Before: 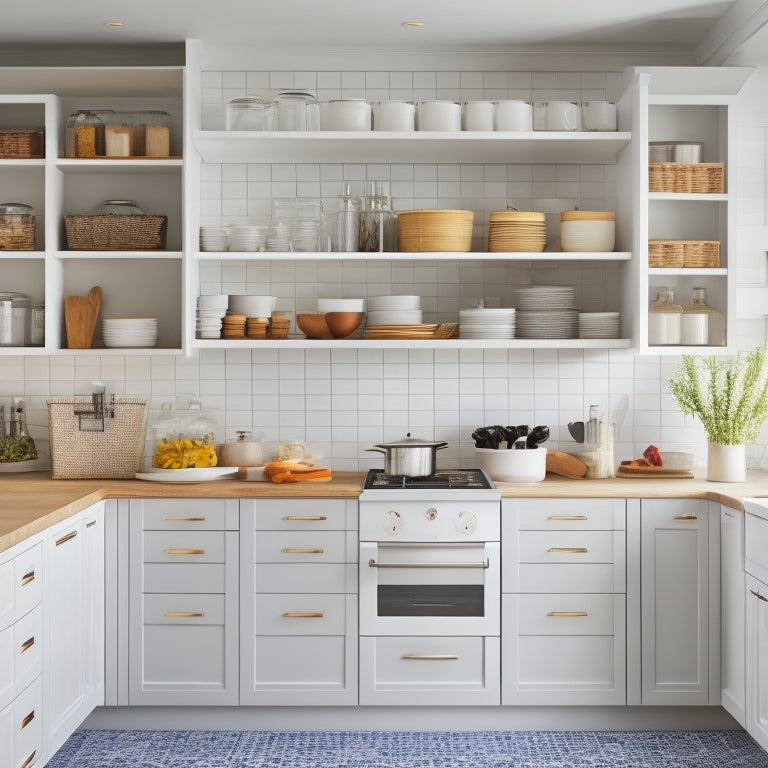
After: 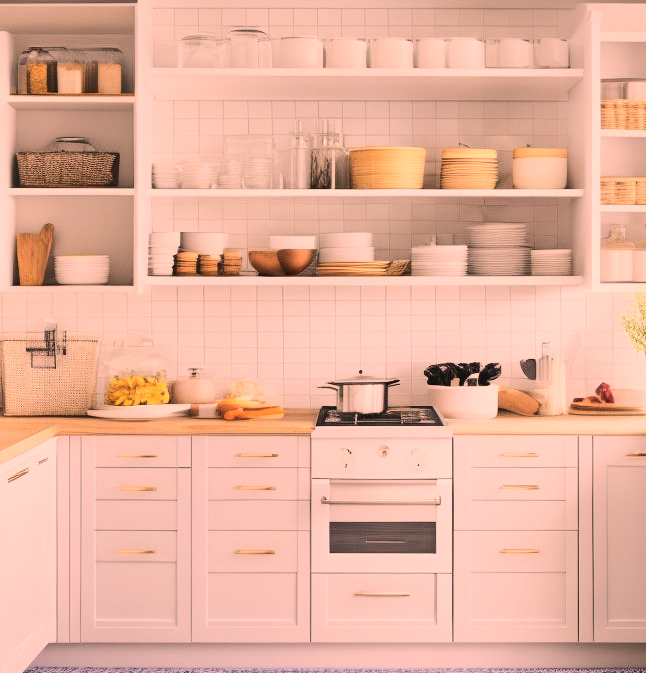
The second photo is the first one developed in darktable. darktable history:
tone curve: curves: ch0 [(0, 0) (0.21, 0.21) (0.43, 0.586) (0.65, 0.793) (1, 1)]; ch1 [(0, 0) (0.382, 0.447) (0.492, 0.484) (0.544, 0.547) (0.583, 0.578) (0.599, 0.595) (0.67, 0.673) (1, 1)]; ch2 [(0, 0) (0.411, 0.382) (0.492, 0.5) (0.531, 0.534) (0.56, 0.573) (0.599, 0.602) (0.696, 0.693) (1, 1)]
crop: left 6.317%, top 8.227%, right 9.548%, bottom 4.033%
color correction: highlights a* 40, highlights b* 39.54, saturation 0.69
color calibration: output R [0.999, 0.026, -0.11, 0], output G [-0.019, 1.037, -0.099, 0], output B [0.022, -0.023, 0.902, 0], x 0.37, y 0.382, temperature 4320.33 K
